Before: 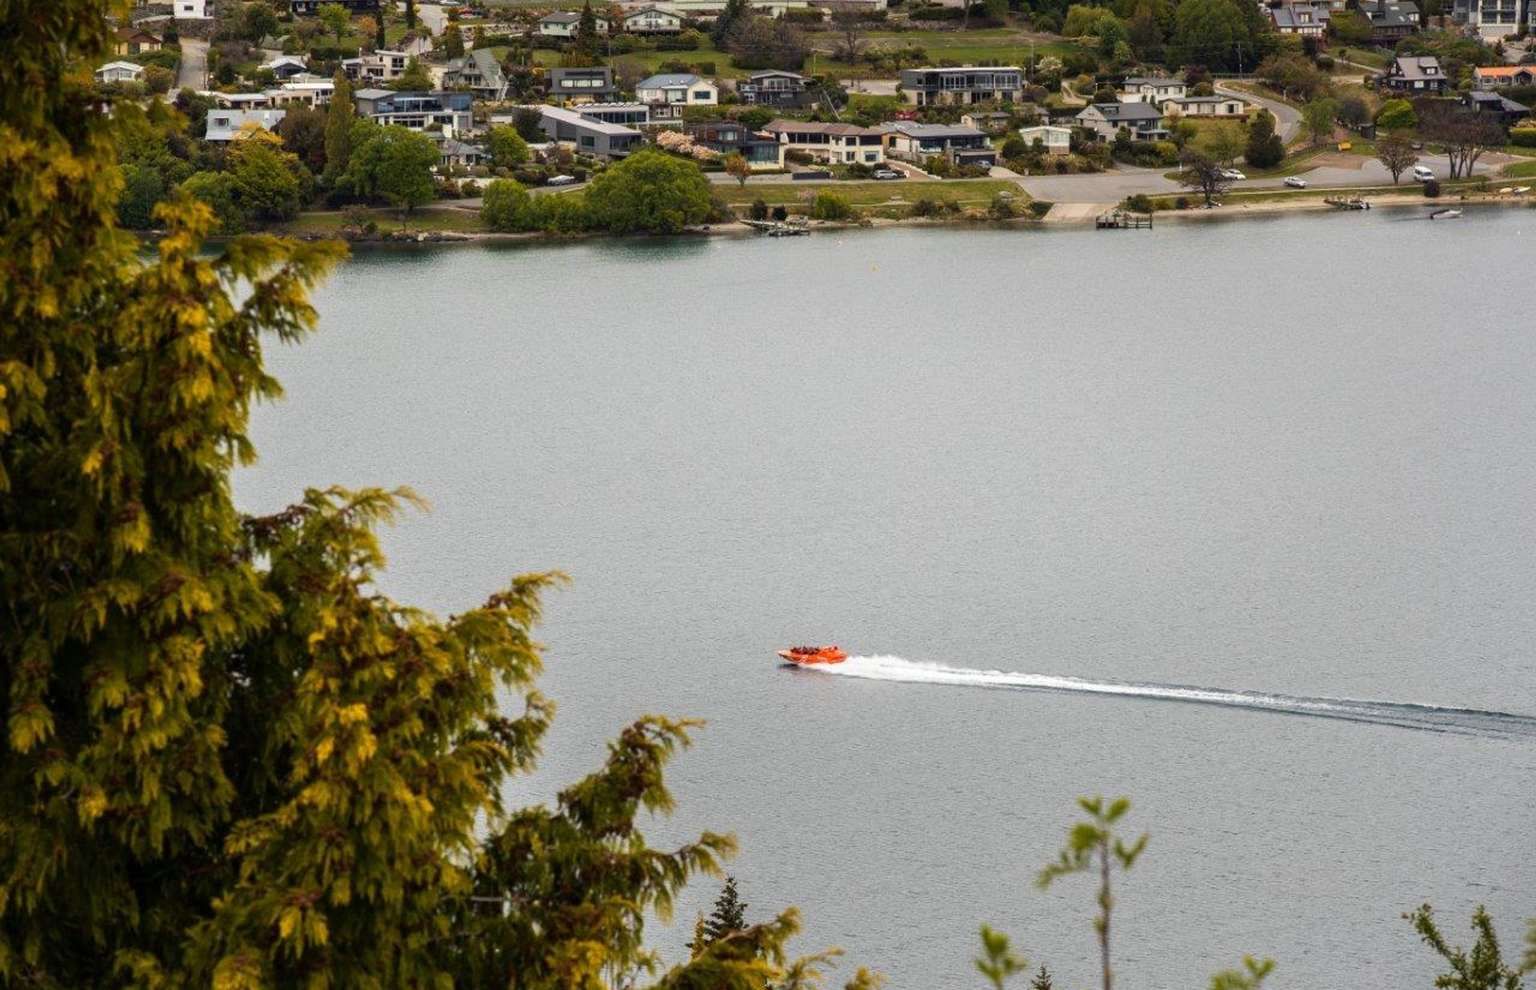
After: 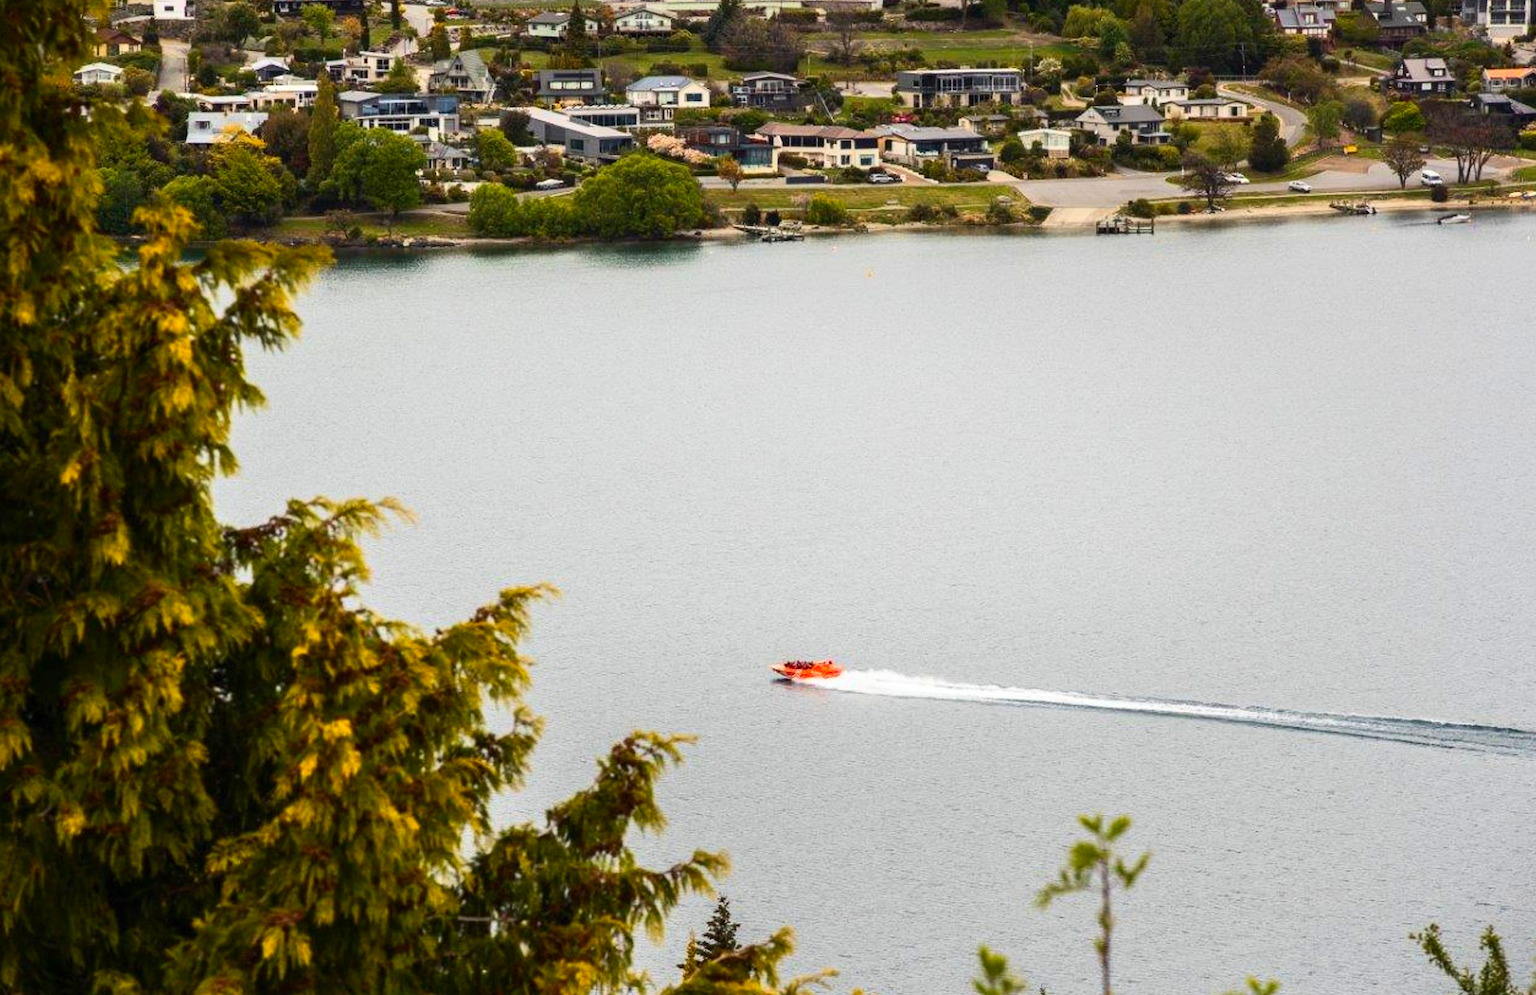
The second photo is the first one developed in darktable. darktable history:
contrast brightness saturation: contrast 0.226, brightness 0.112, saturation 0.293
crop and rotate: left 1.549%, right 0.587%, bottom 1.509%
